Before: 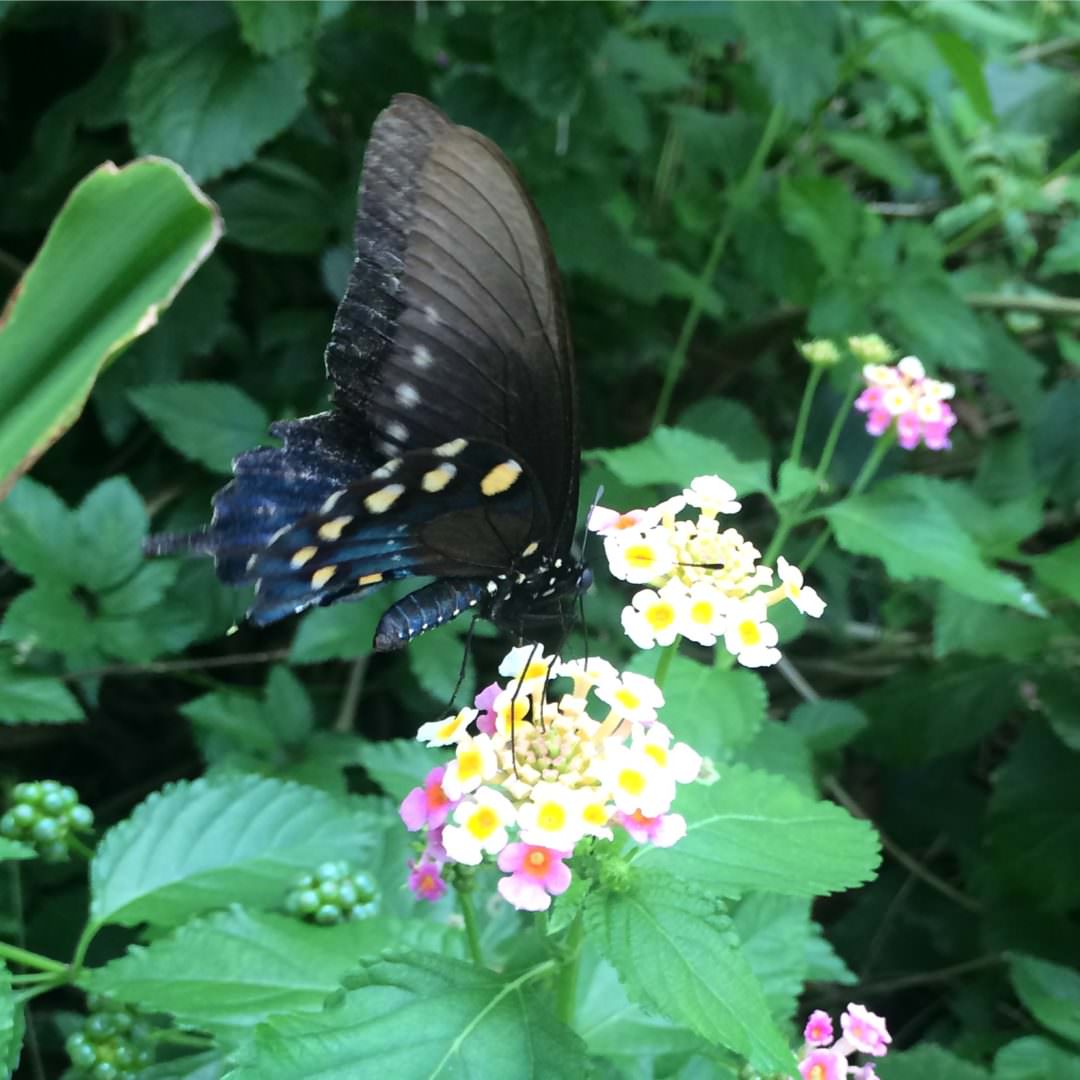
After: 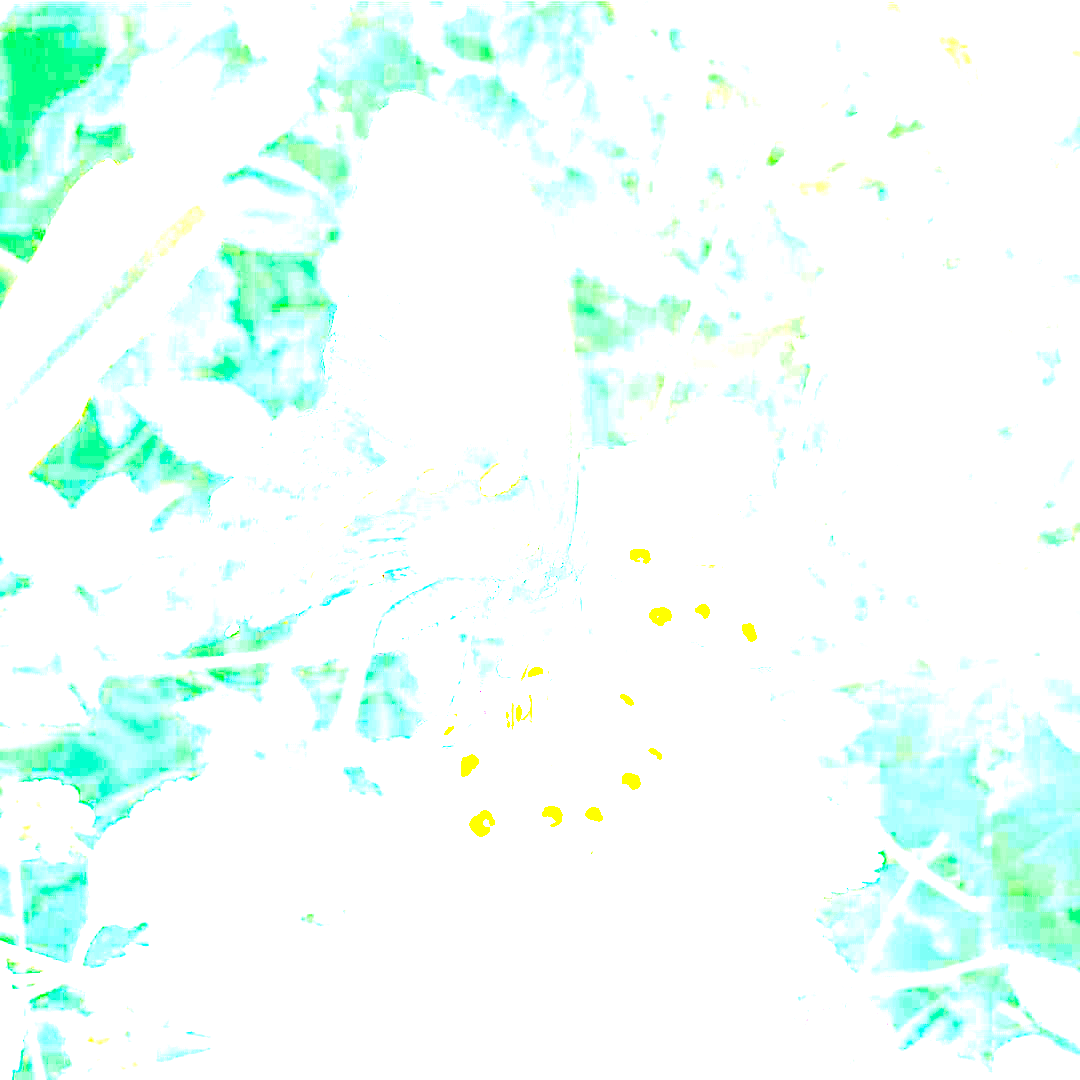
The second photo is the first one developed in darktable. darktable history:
color balance rgb: shadows lift › luminance -8.053%, shadows lift › chroma 2.145%, shadows lift › hue 164.73°, perceptual saturation grading › global saturation 0.344%, perceptual brilliance grading › highlights 6.493%, perceptual brilliance grading › mid-tones 16.583%, perceptual brilliance grading › shadows -5.218%, global vibrance 20%
exposure: exposure 7.903 EV, compensate exposure bias true, compensate highlight preservation false
tone curve: curves: ch0 [(0, 0.021) (0.049, 0.044) (0.158, 0.113) (0.351, 0.331) (0.485, 0.505) (0.656, 0.696) (0.868, 0.887) (1, 0.969)]; ch1 [(0, 0) (0.322, 0.328) (0.434, 0.438) (0.473, 0.477) (0.502, 0.503) (0.522, 0.526) (0.564, 0.591) (0.602, 0.632) (0.677, 0.701) (0.859, 0.885) (1, 1)]; ch2 [(0, 0) (0.33, 0.301) (0.452, 0.434) (0.502, 0.505) (0.535, 0.554) (0.565, 0.598) (0.618, 0.629) (1, 1)], color space Lab, linked channels, preserve colors none
